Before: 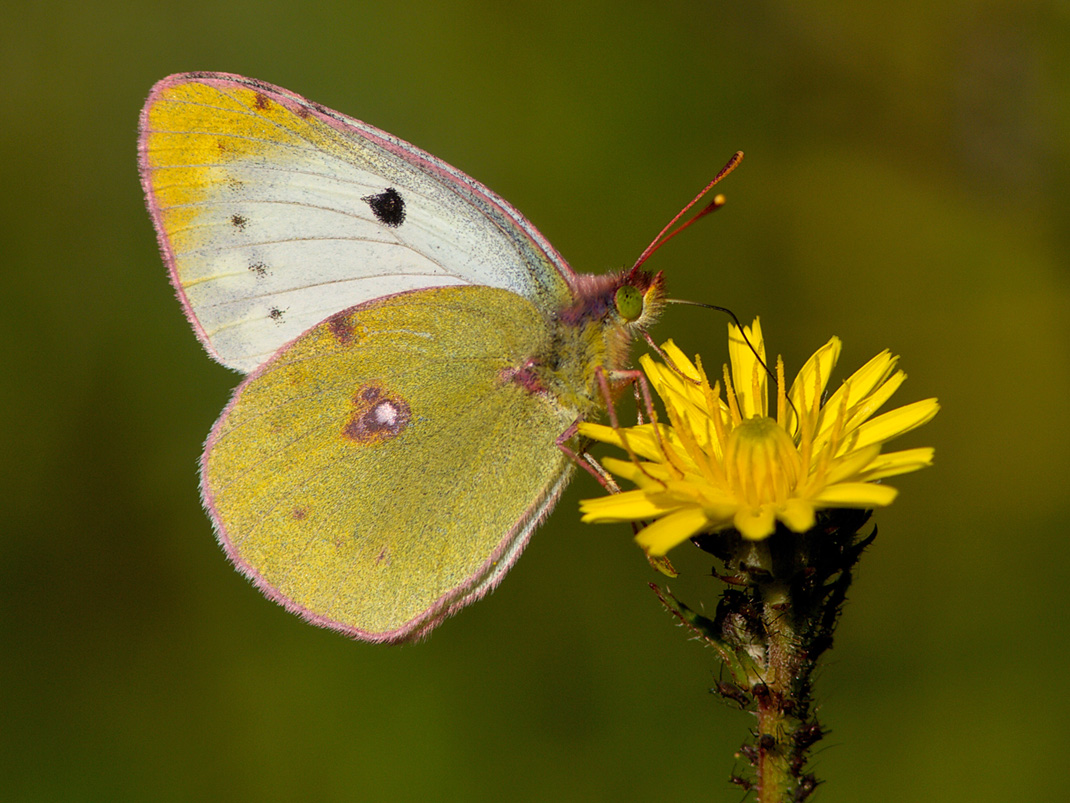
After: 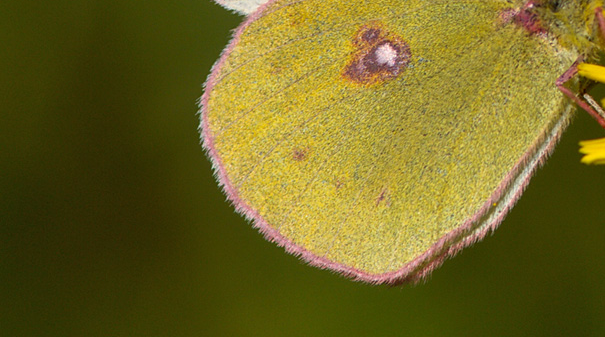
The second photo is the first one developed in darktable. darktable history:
crop: top 44.746%, right 43.38%, bottom 13.279%
